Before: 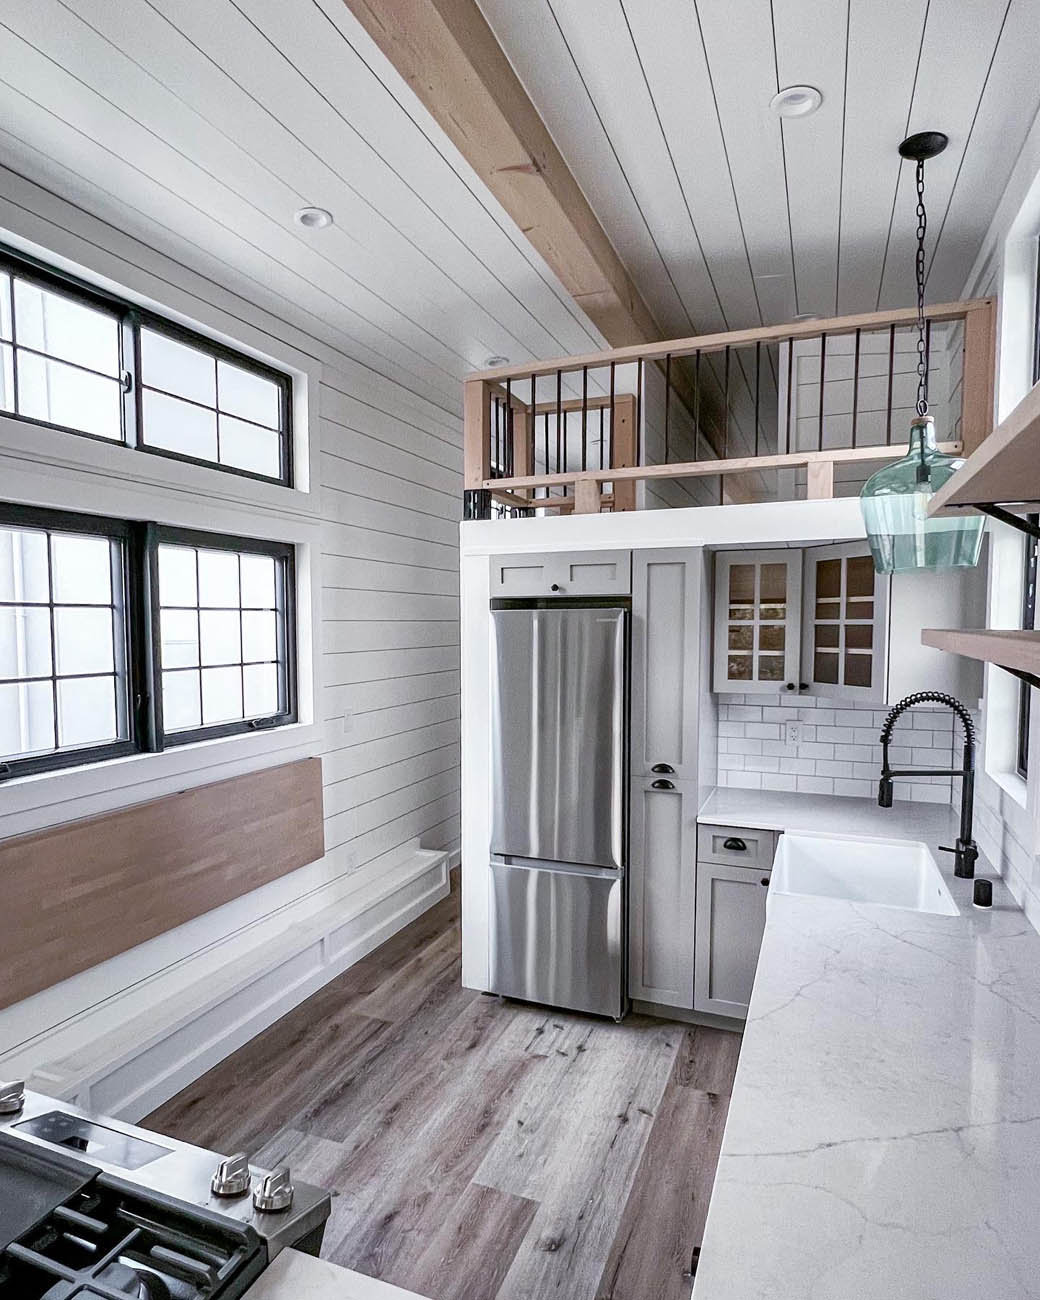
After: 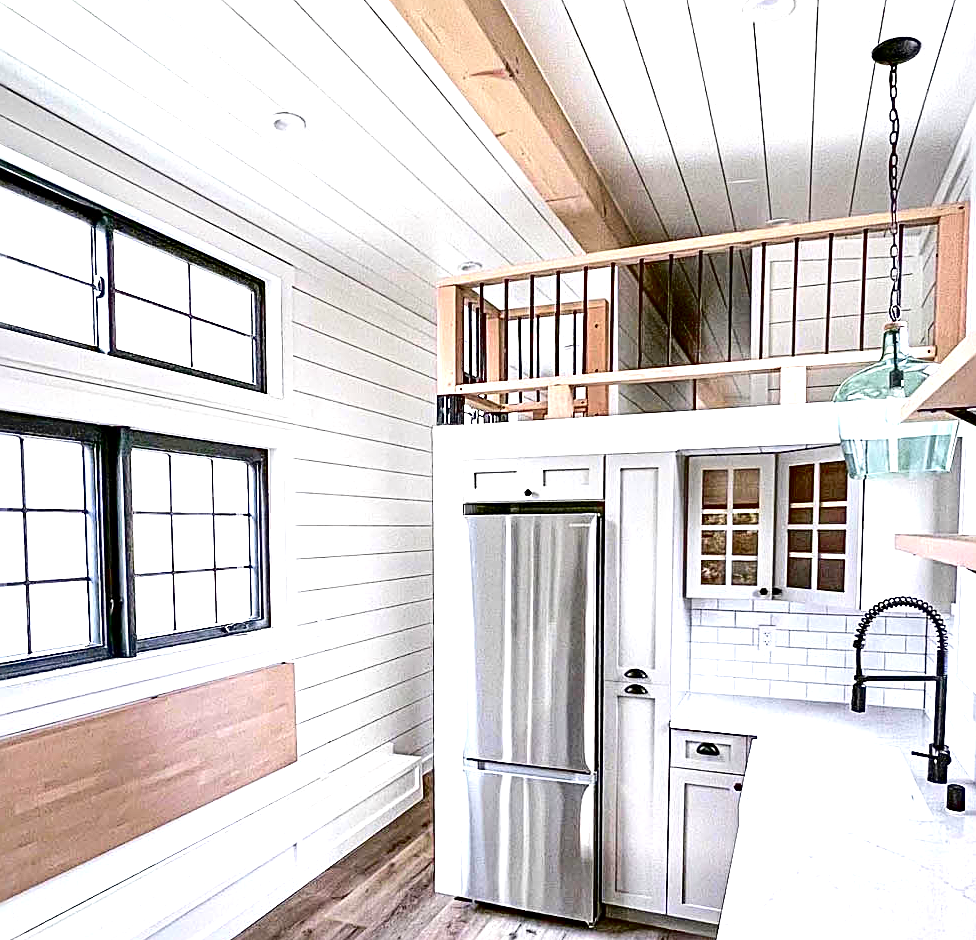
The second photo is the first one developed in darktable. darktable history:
crop: left 2.642%, top 7.382%, right 3.458%, bottom 20.31%
sharpen: radius 2.534, amount 0.625
exposure: exposure 1.157 EV, compensate exposure bias true, compensate highlight preservation false
local contrast: highlights 105%, shadows 103%, detail 119%, midtone range 0.2
shadows and highlights: shadows 43.21, highlights 7.7
contrast brightness saturation: contrast 0.12, brightness -0.119, saturation 0.196
tone curve: curves: ch0 [(0, 0.01) (0.058, 0.039) (0.159, 0.117) (0.282, 0.327) (0.45, 0.534) (0.676, 0.751) (0.89, 0.919) (1, 1)]; ch1 [(0, 0) (0.094, 0.081) (0.285, 0.299) (0.385, 0.403) (0.447, 0.455) (0.495, 0.496) (0.544, 0.552) (0.589, 0.612) (0.722, 0.728) (1, 1)]; ch2 [(0, 0) (0.257, 0.217) (0.43, 0.421) (0.498, 0.507) (0.531, 0.544) (0.56, 0.579) (0.625, 0.642) (1, 1)], color space Lab, independent channels, preserve colors none
